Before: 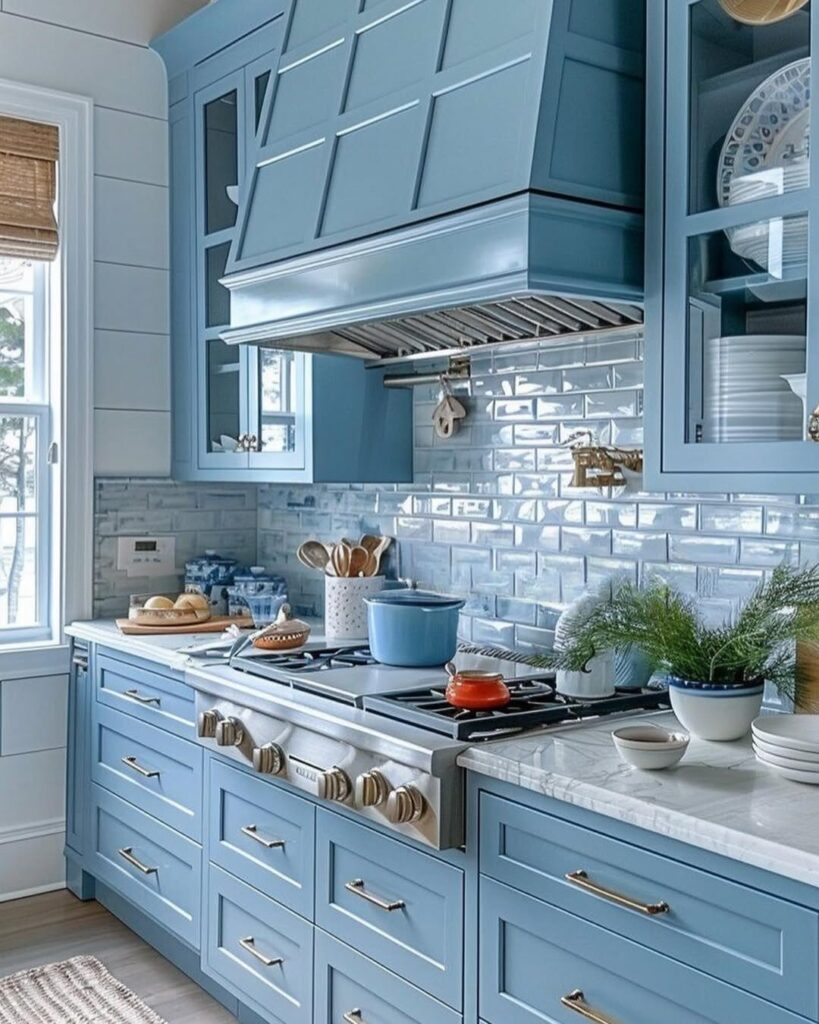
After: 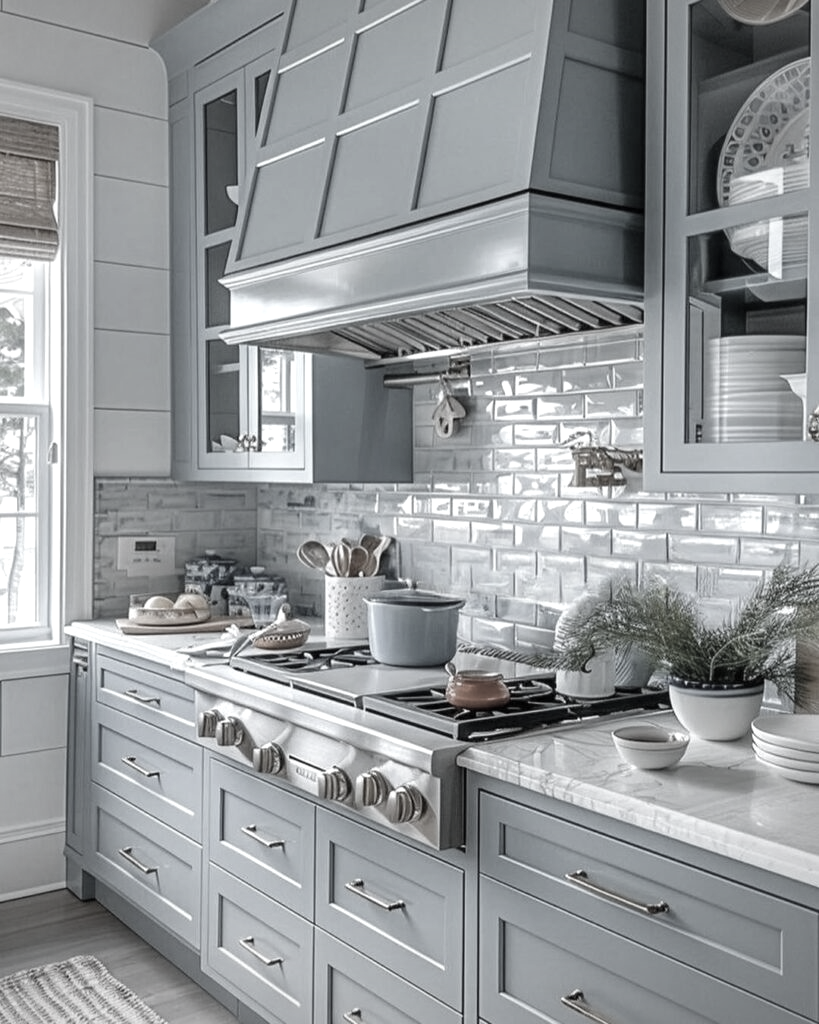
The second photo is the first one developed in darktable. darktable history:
color correction: highlights b* -0.006, saturation 0.148
vignetting: brightness -0.407, saturation -0.296
shadows and highlights: radius 109.84, shadows 51.44, white point adjustment 9.09, highlights -5.93, soften with gaussian
color balance rgb: perceptual saturation grading › global saturation 24.905%, perceptual brilliance grading › global brilliance 1.981%, perceptual brilliance grading › highlights -3.542%
